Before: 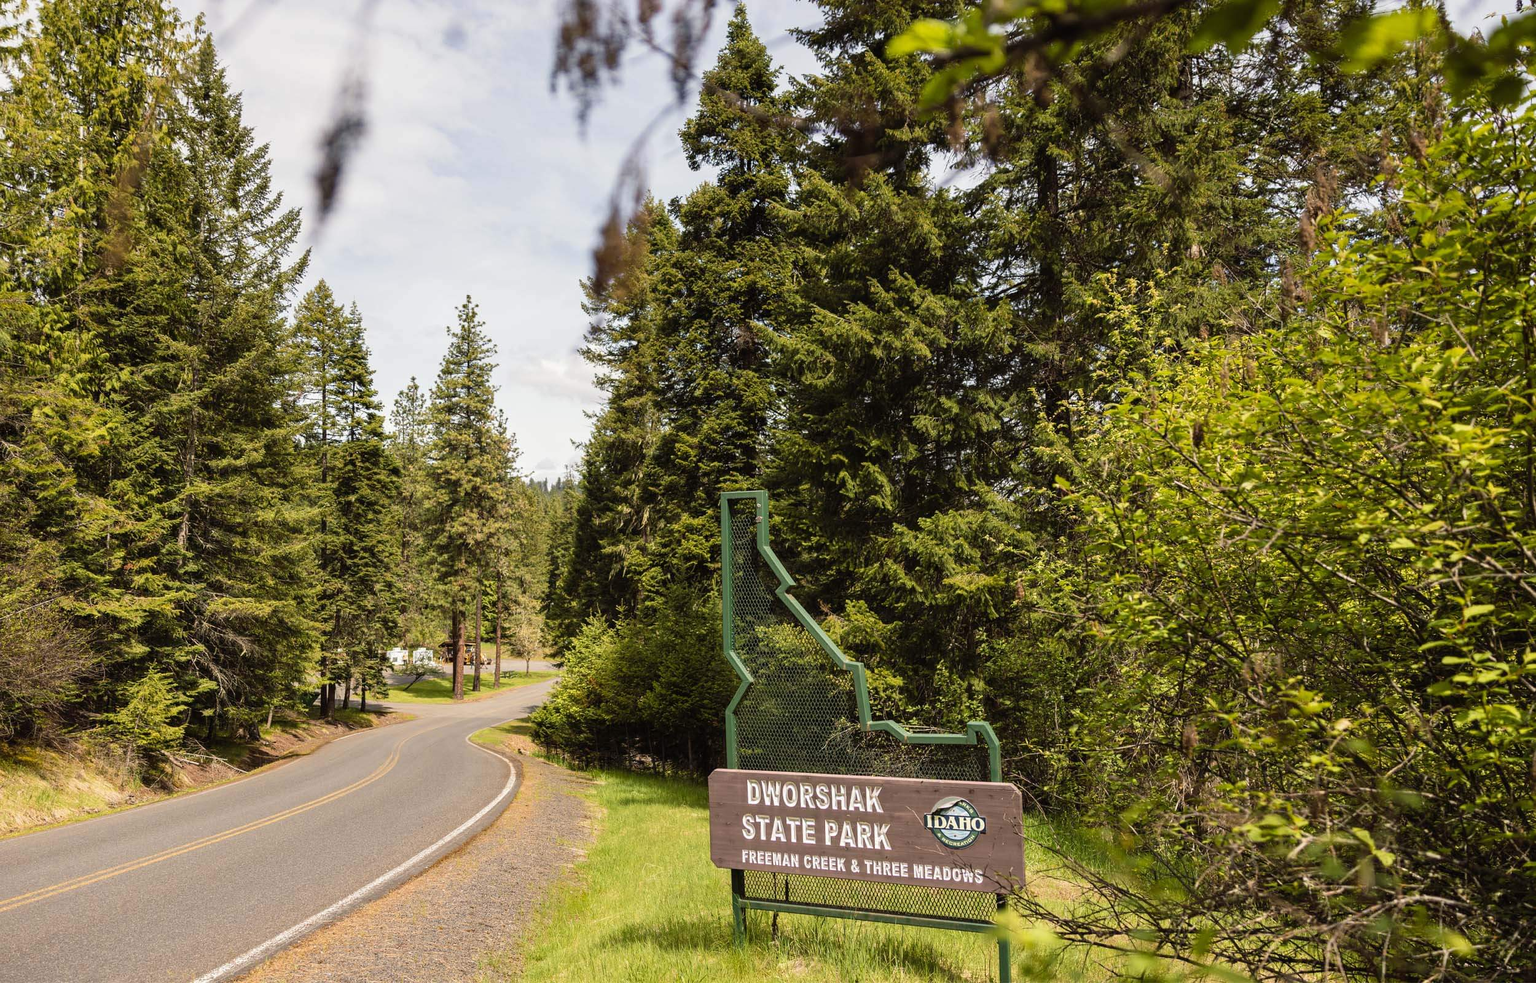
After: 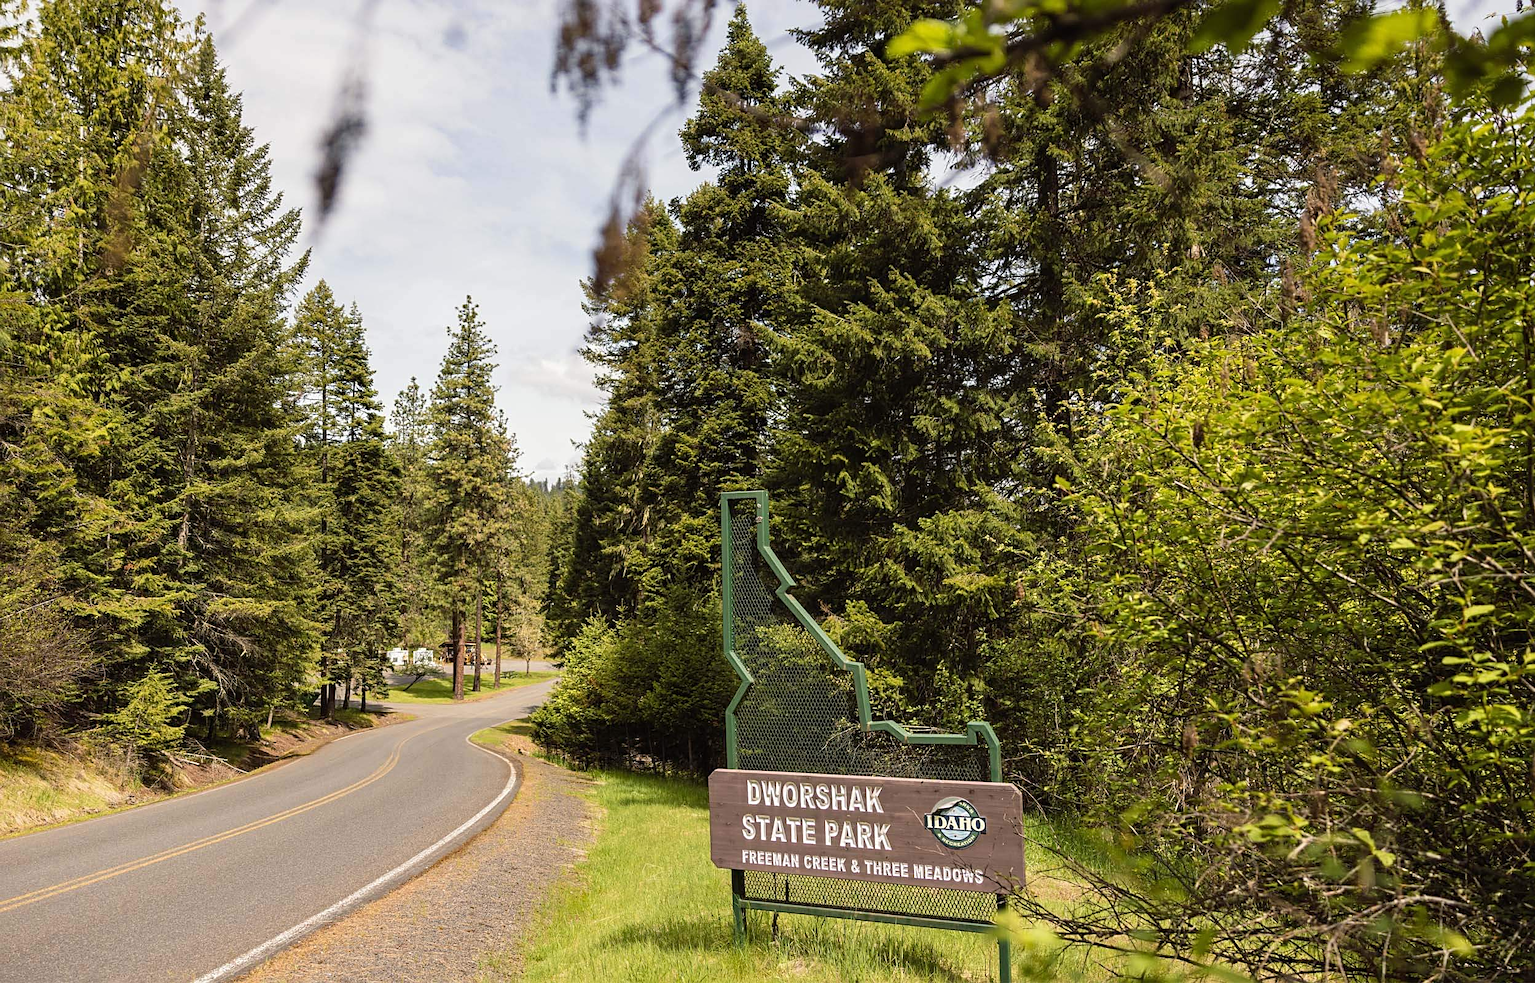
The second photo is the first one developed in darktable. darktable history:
sharpen: radius 2.496, amount 0.323
